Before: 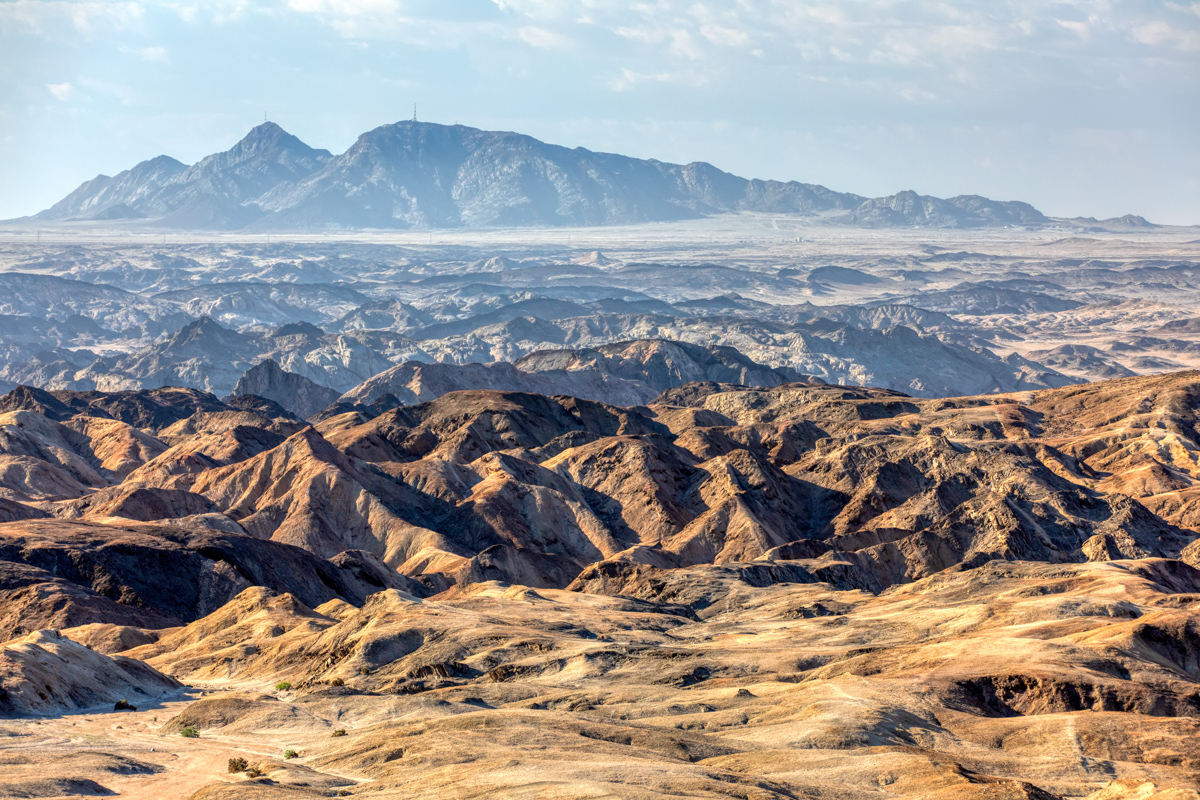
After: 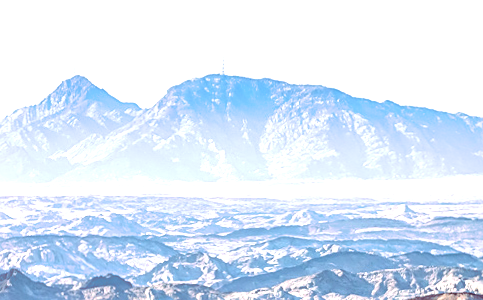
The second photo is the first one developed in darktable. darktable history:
crop: left 15.452%, top 5.459%, right 43.956%, bottom 56.62%
sharpen: on, module defaults
contrast brightness saturation: contrast 0.2, brightness 0.16, saturation 0.22
levels: levels [0, 0.43, 0.859]
color balance rgb: global vibrance 10%
rotate and perspective: rotation 0.192°, lens shift (horizontal) -0.015, crop left 0.005, crop right 0.996, crop top 0.006, crop bottom 0.99
split-toning: highlights › hue 298.8°, highlights › saturation 0.73, compress 41.76%
